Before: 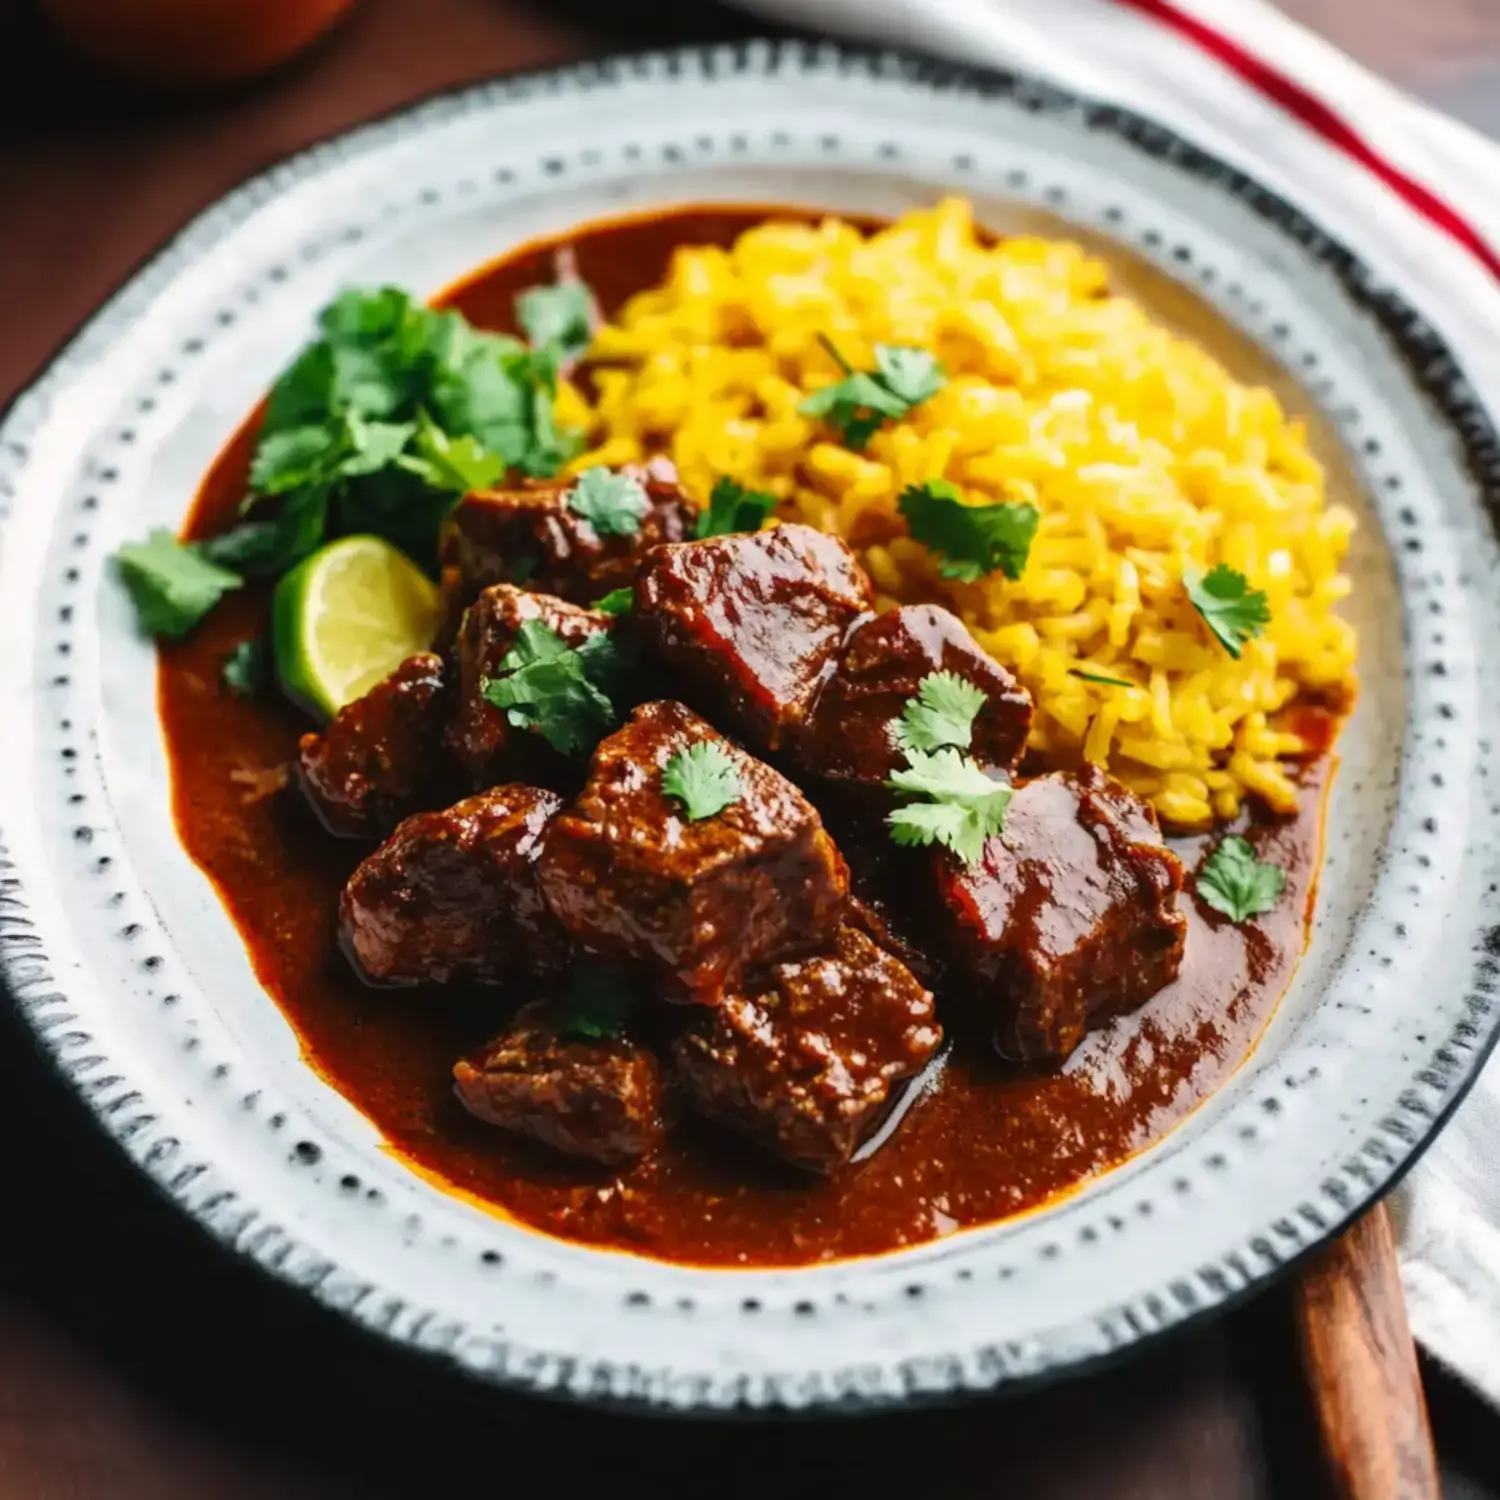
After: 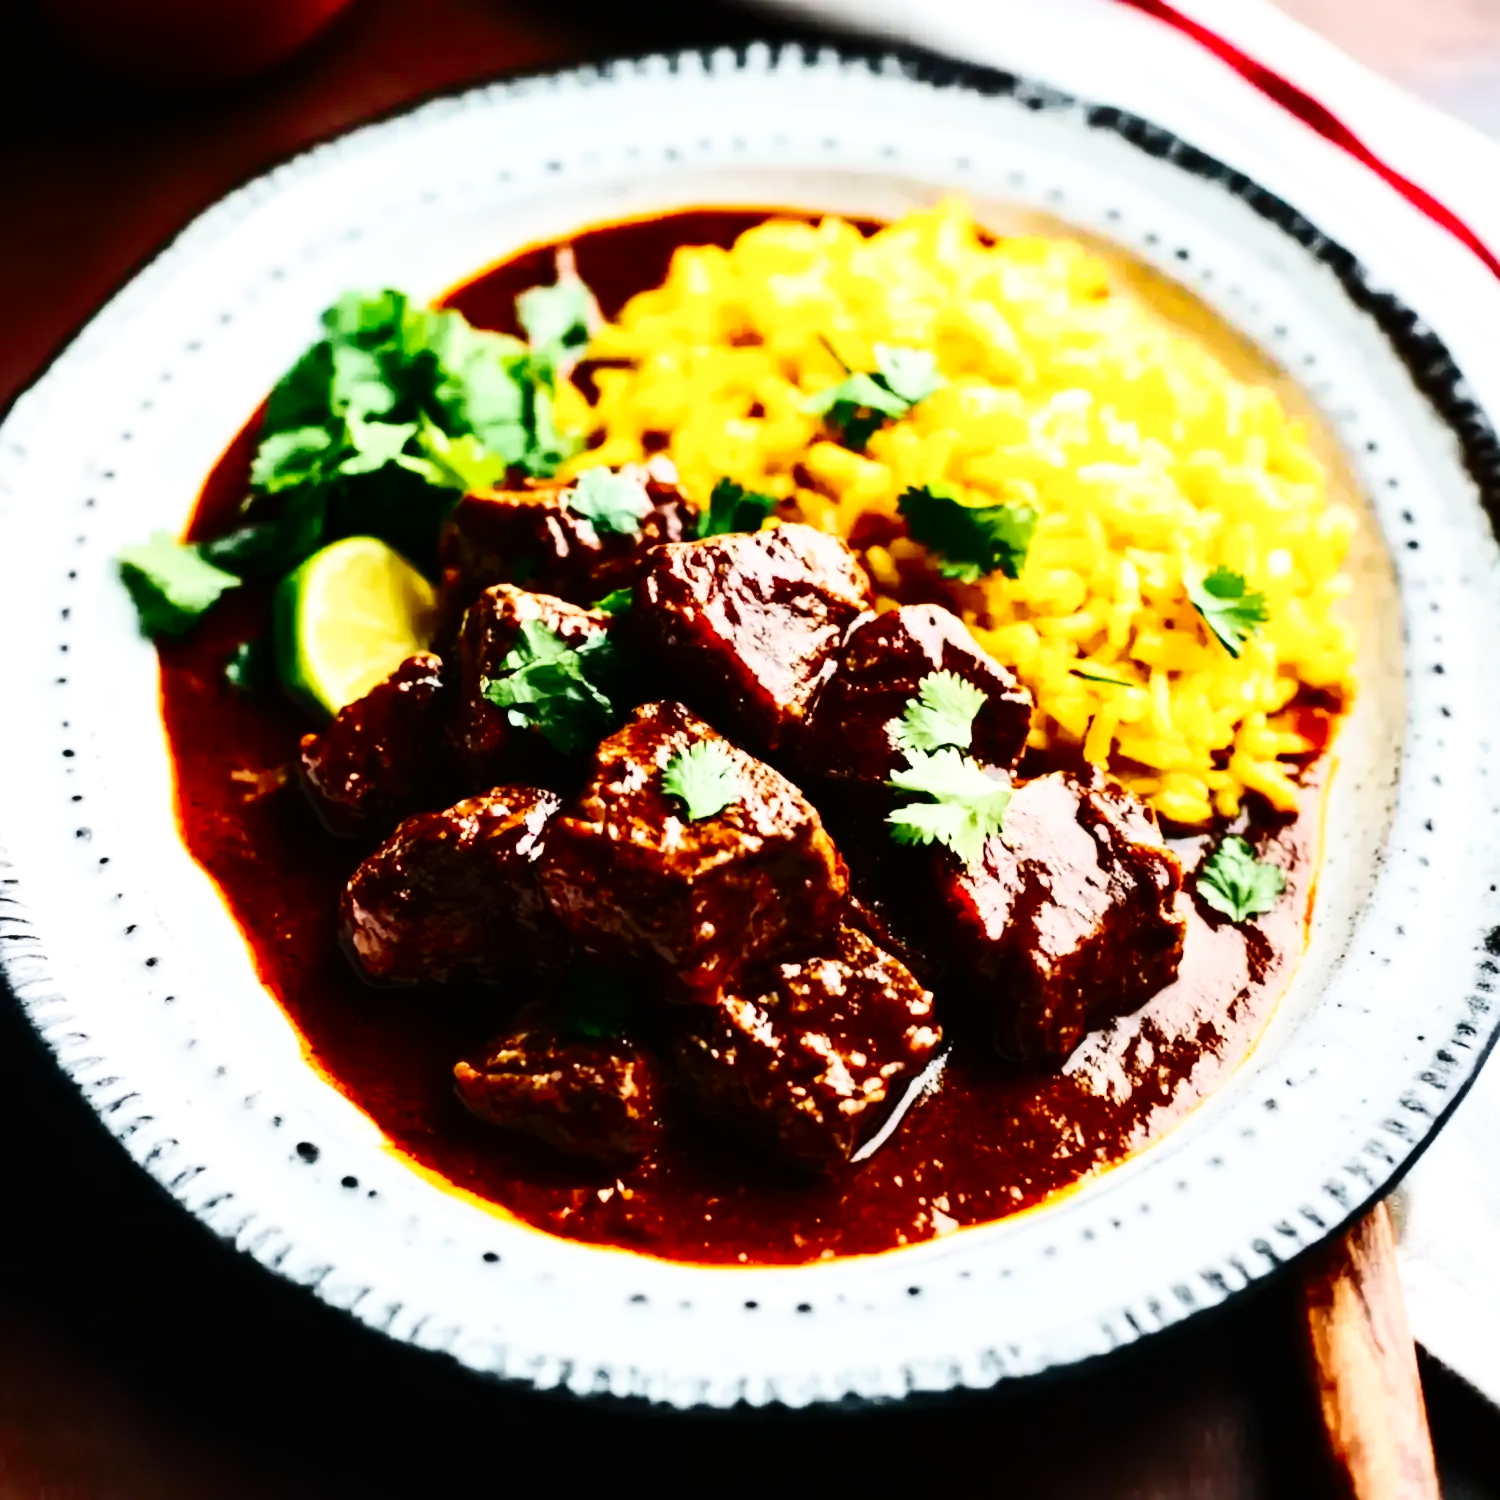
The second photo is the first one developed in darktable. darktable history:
tone equalizer: -8 EV -0.417 EV, -7 EV -0.389 EV, -6 EV -0.333 EV, -5 EV -0.222 EV, -3 EV 0.222 EV, -2 EV 0.333 EV, -1 EV 0.389 EV, +0 EV 0.417 EV, edges refinement/feathering 500, mask exposure compensation -1.57 EV, preserve details no
contrast brightness saturation: contrast 0.28
base curve: curves: ch0 [(0, 0) (0.036, 0.025) (0.121, 0.166) (0.206, 0.329) (0.605, 0.79) (1, 1)], preserve colors none
white balance: emerald 1
